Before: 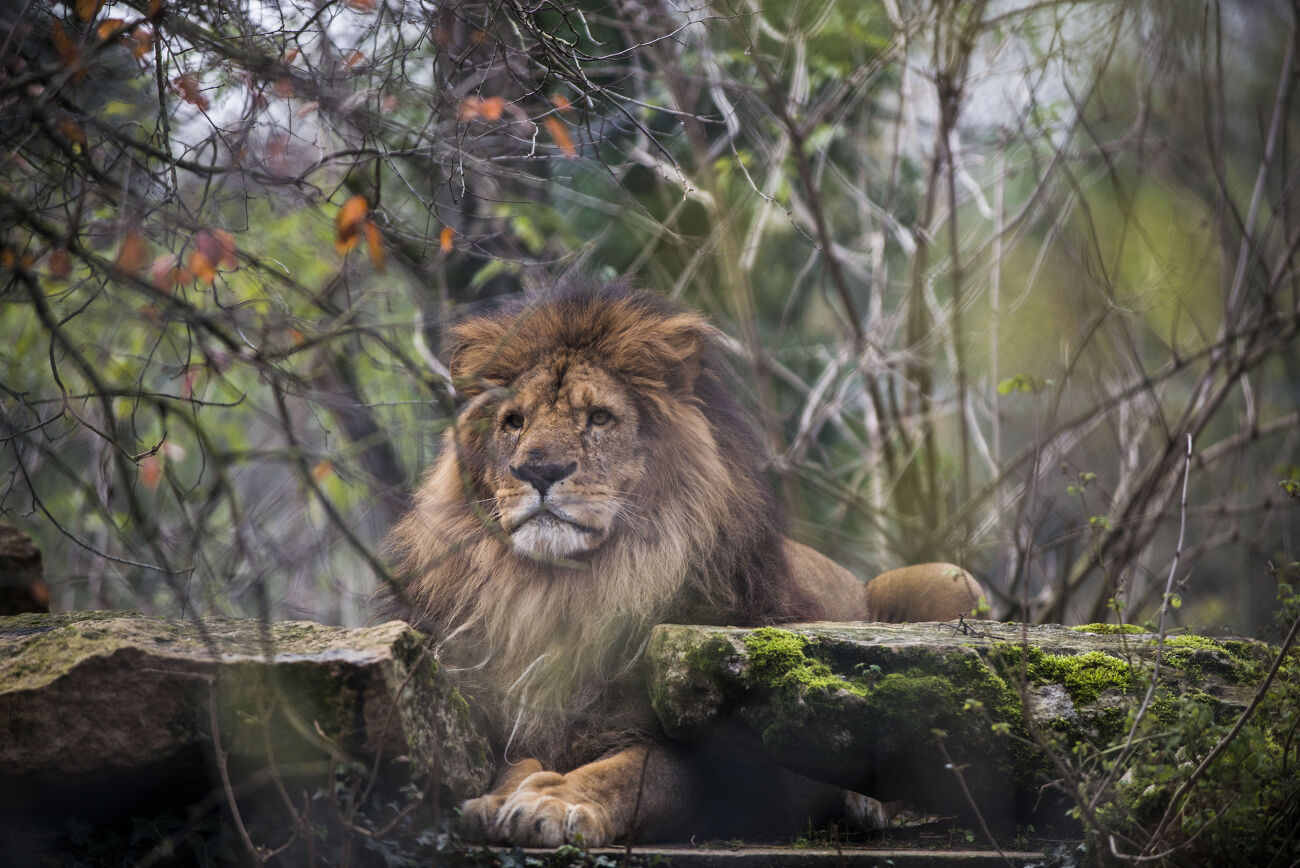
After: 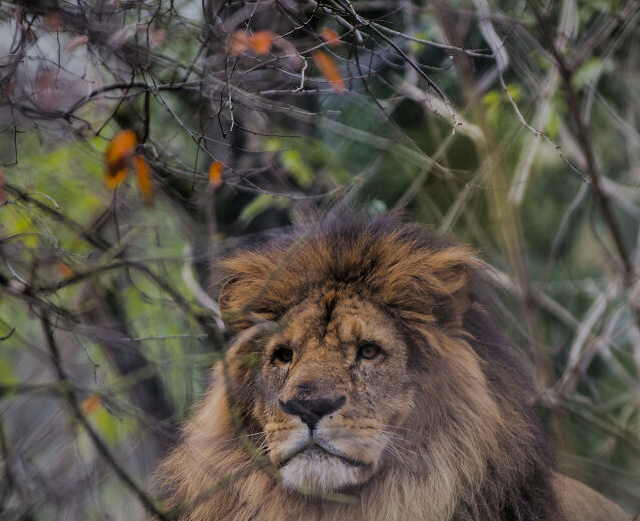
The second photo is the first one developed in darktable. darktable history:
exposure: exposure -0.462 EV, compensate highlight preservation false
vignetting: fall-off start 92.6%, brightness -0.52, saturation -0.51, center (-0.012, 0)
filmic rgb: black relative exposure -7.75 EV, white relative exposure 4.4 EV, threshold 3 EV, hardness 3.76, latitude 38.11%, contrast 0.966, highlights saturation mix 10%, shadows ↔ highlights balance 4.59%, color science v4 (2020), enable highlight reconstruction true
crop: left 17.835%, top 7.675%, right 32.881%, bottom 32.213%
